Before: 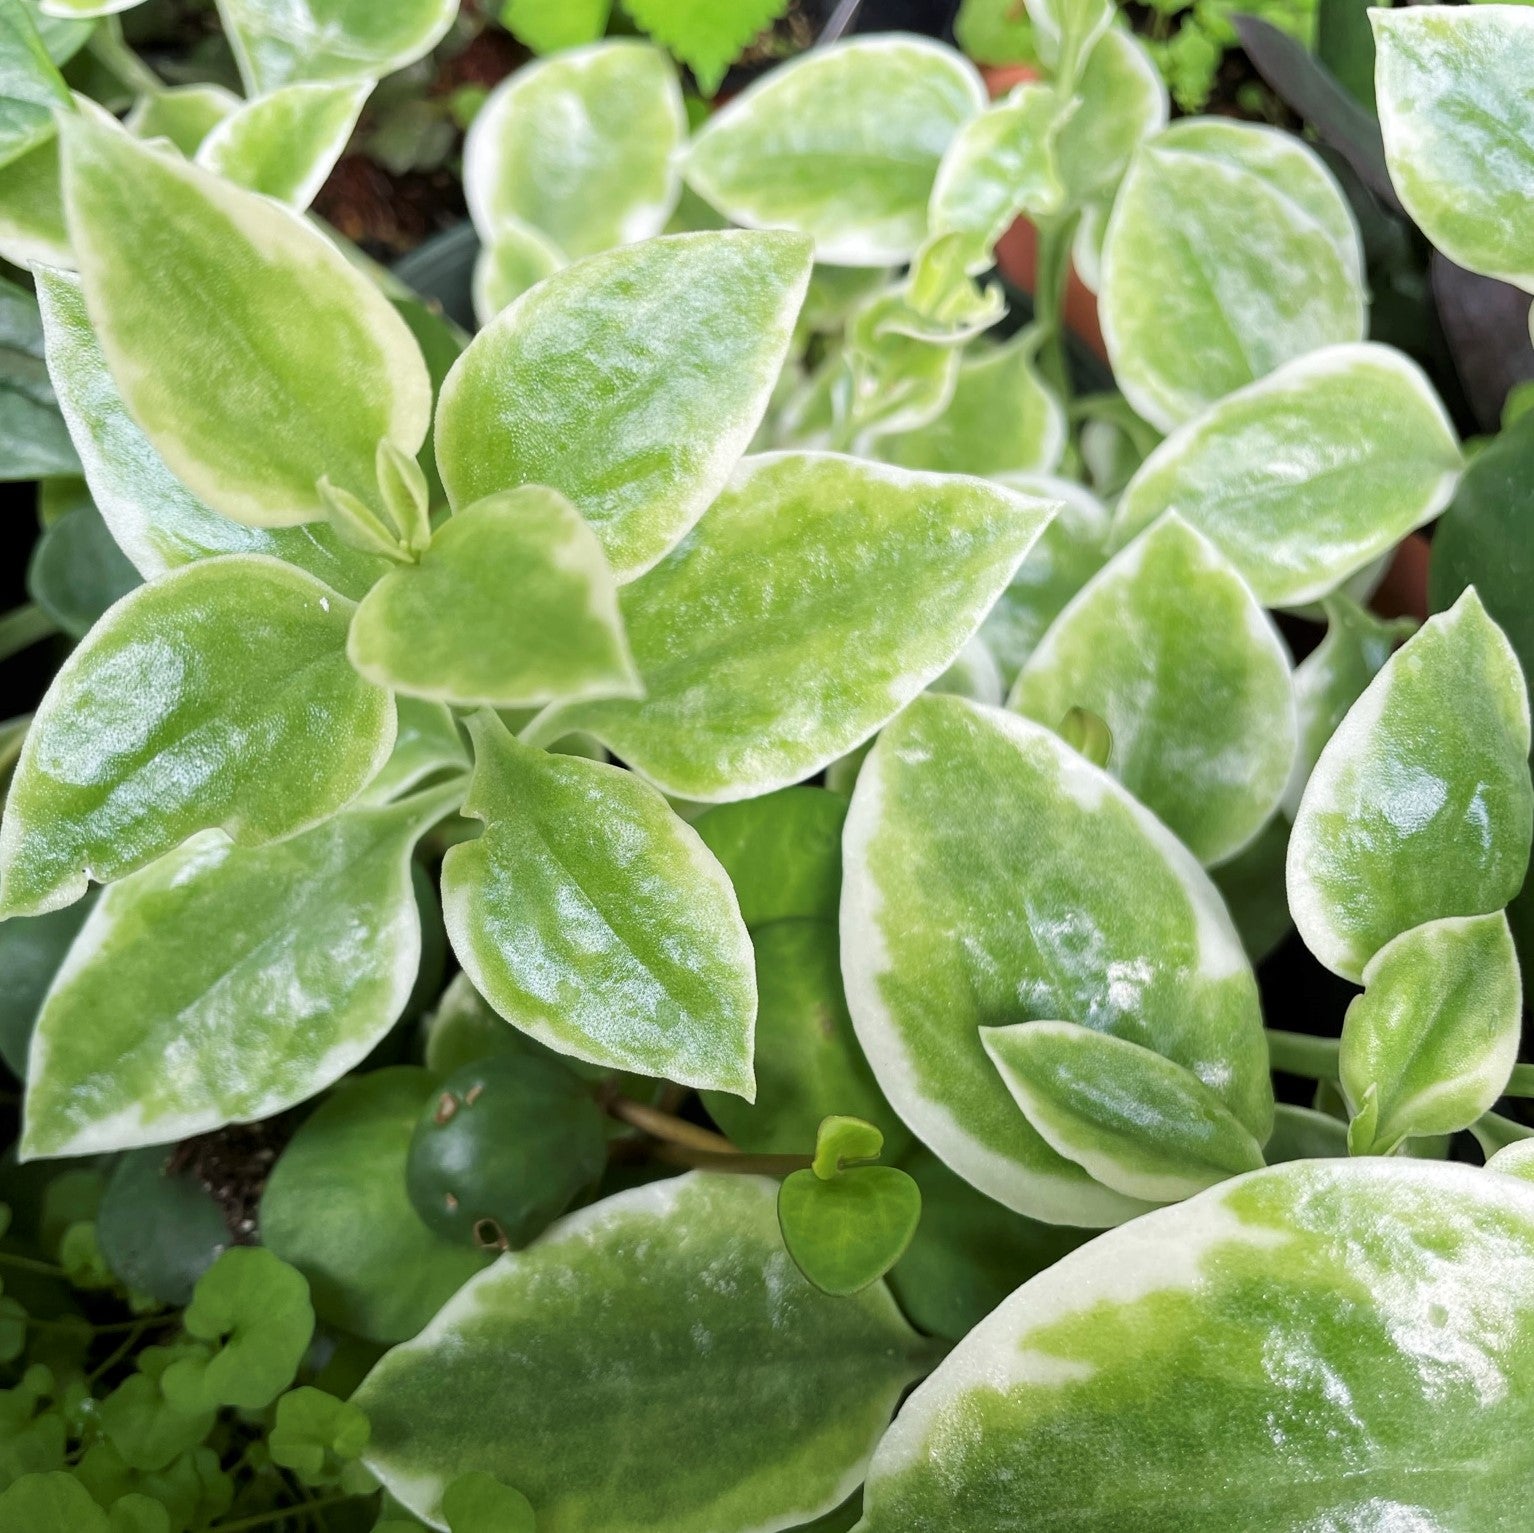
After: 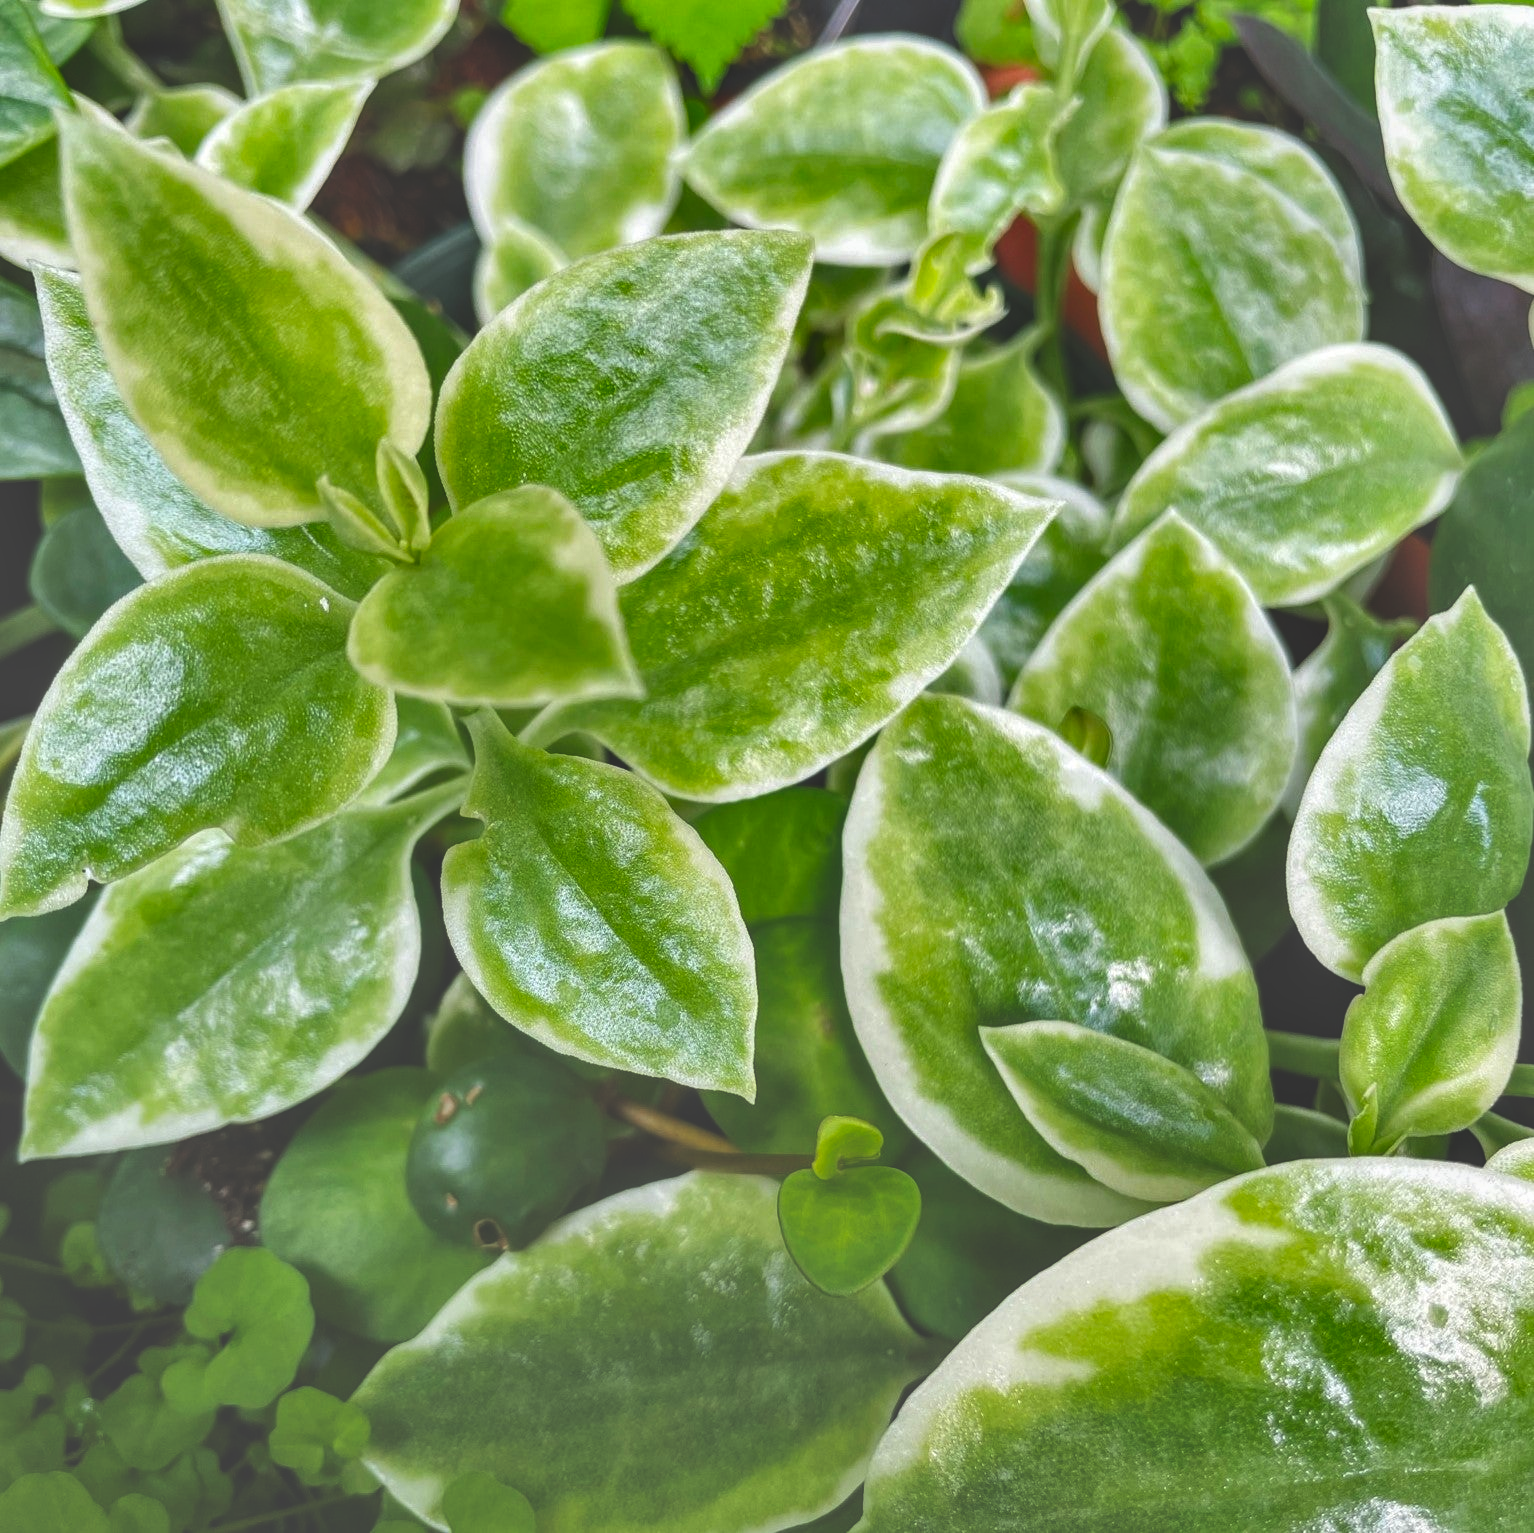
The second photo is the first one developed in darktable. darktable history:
exposure: black level correction -0.062, exposure -0.05 EV, compensate highlight preservation false
levels: mode automatic, gray 50.8%
shadows and highlights: white point adjustment -3.64, highlights -63.34, highlights color adjustment 42%, soften with gaussian
local contrast: detail 130%
color balance rgb: perceptual saturation grading › global saturation 25%, perceptual brilliance grading › mid-tones 10%, perceptual brilliance grading › shadows 15%, global vibrance 20%
